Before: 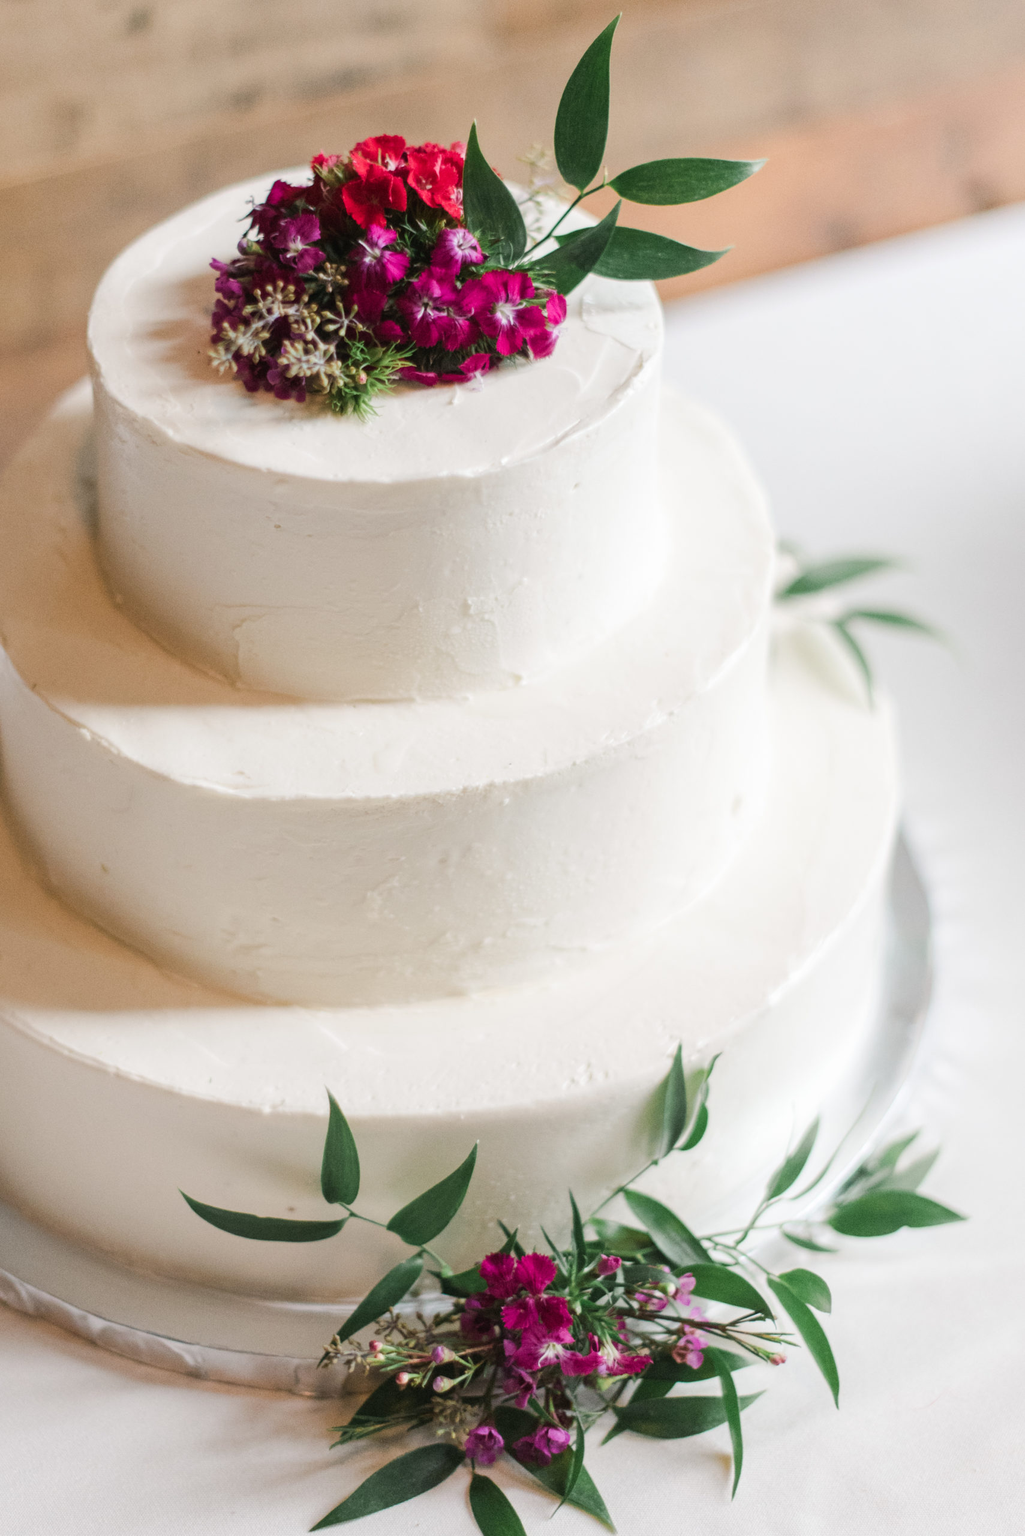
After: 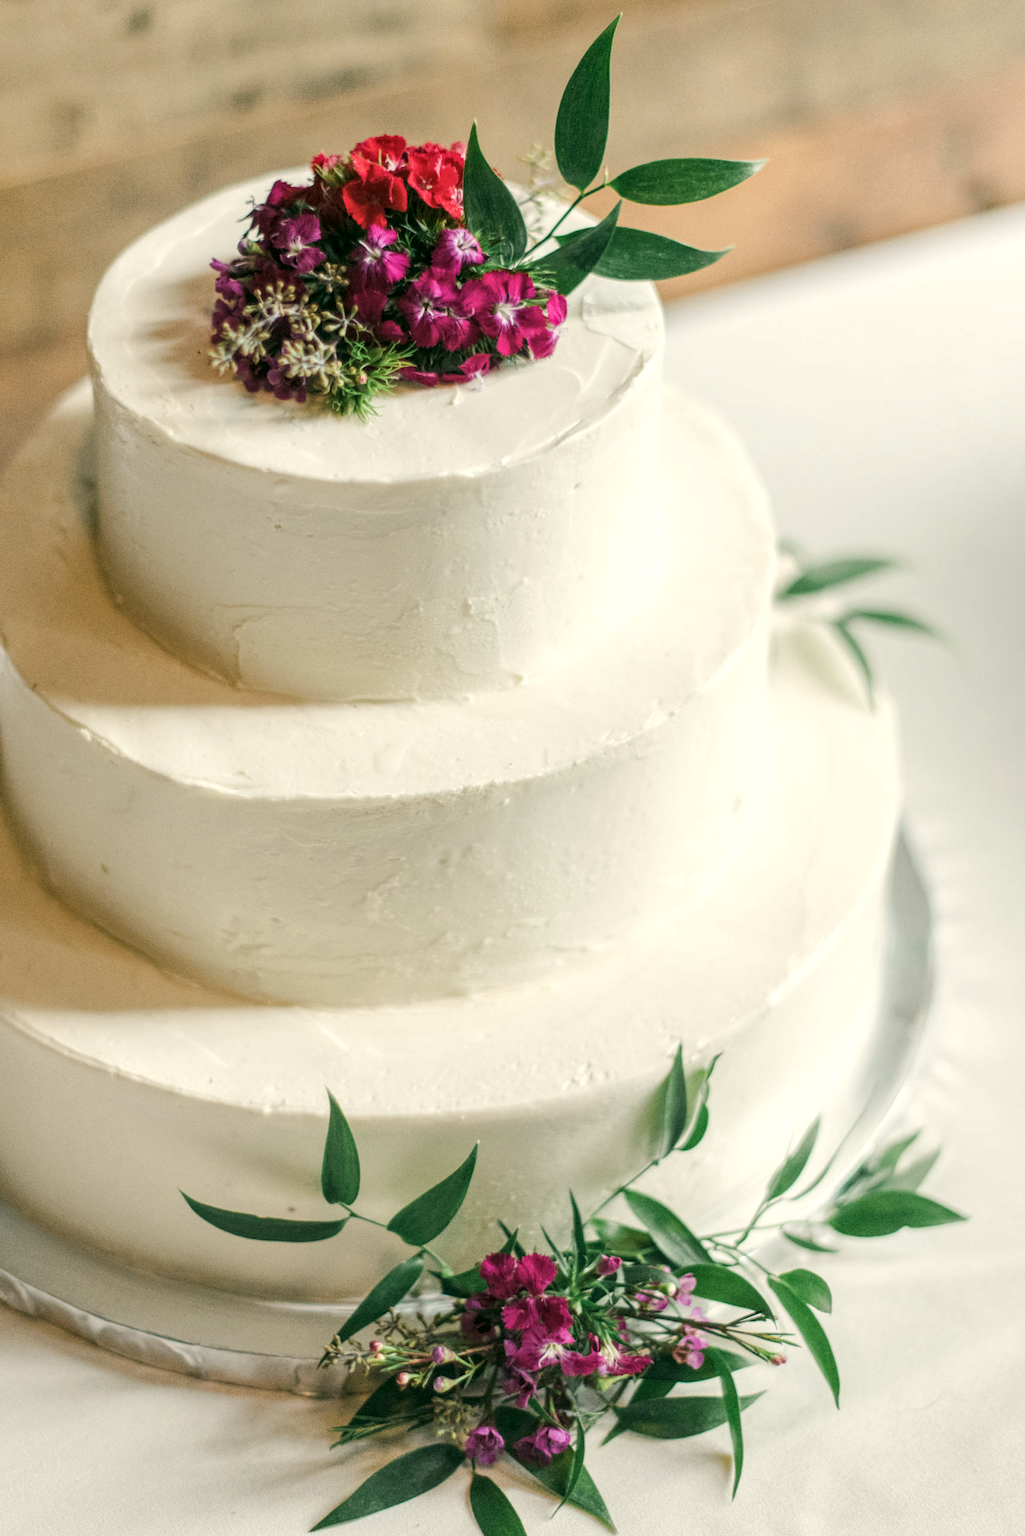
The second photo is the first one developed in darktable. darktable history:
color correction: highlights a* -0.482, highlights b* 9.48, shadows a* -9.48, shadows b* 0.803
local contrast: highlights 99%, shadows 86%, detail 160%, midtone range 0.2
